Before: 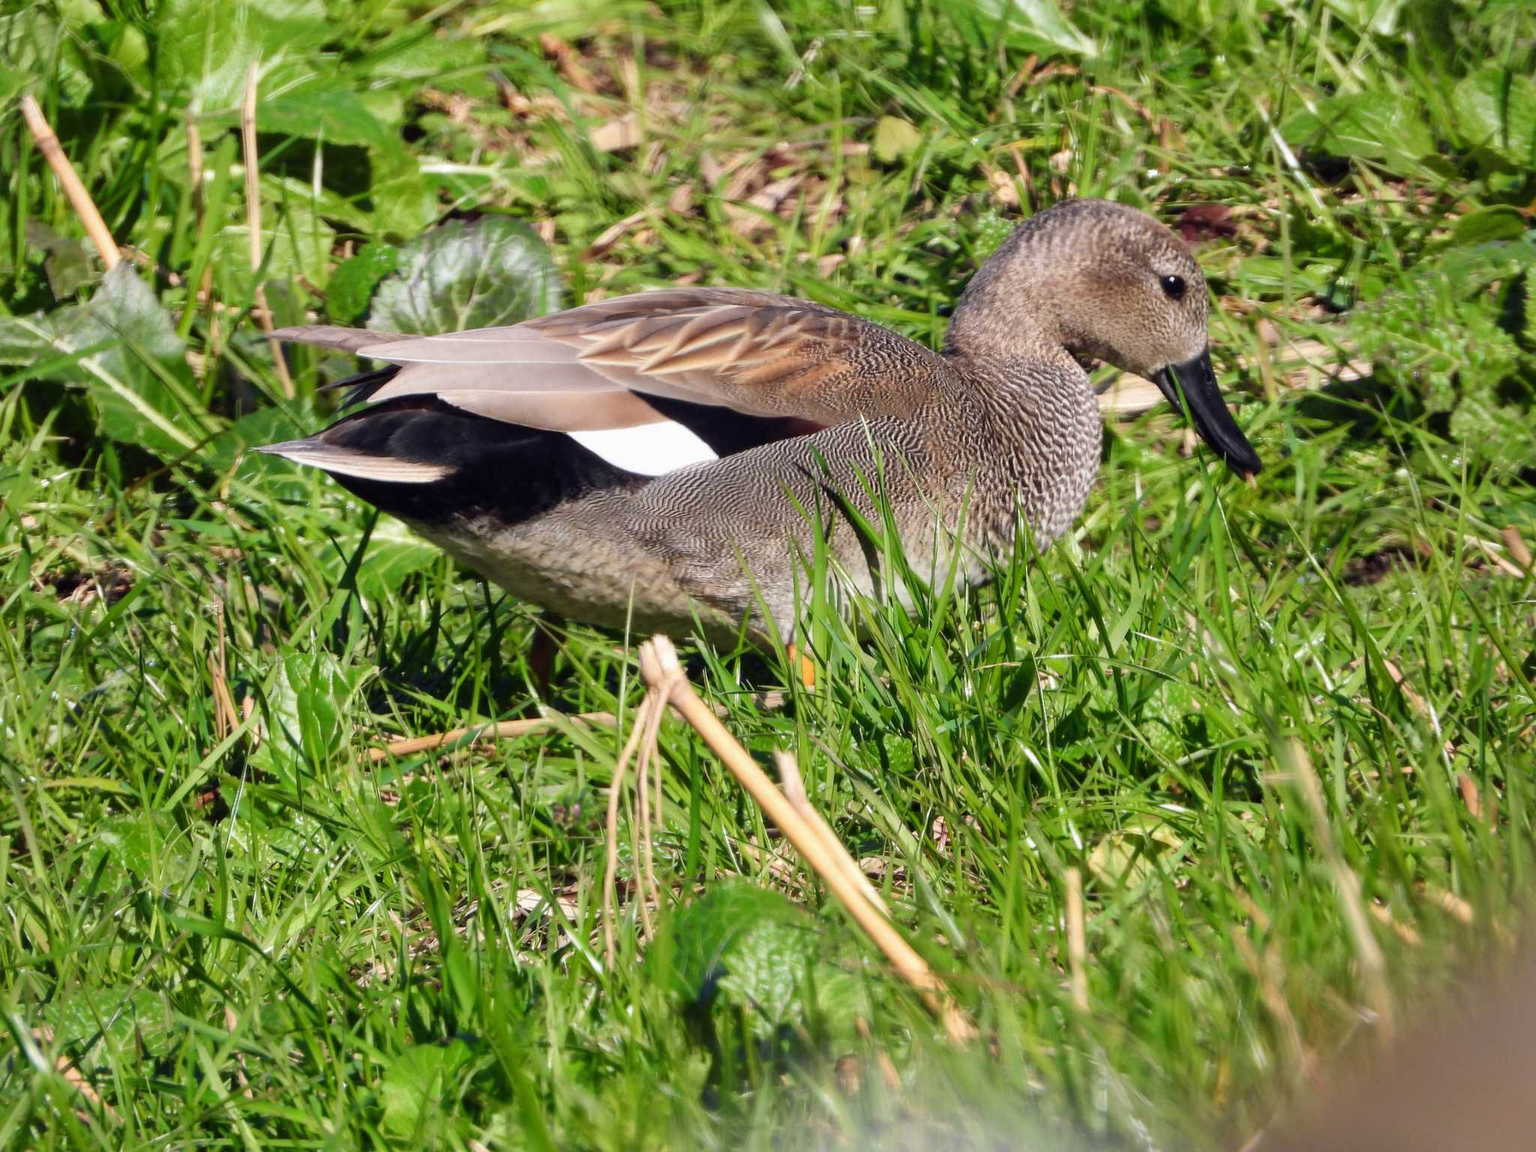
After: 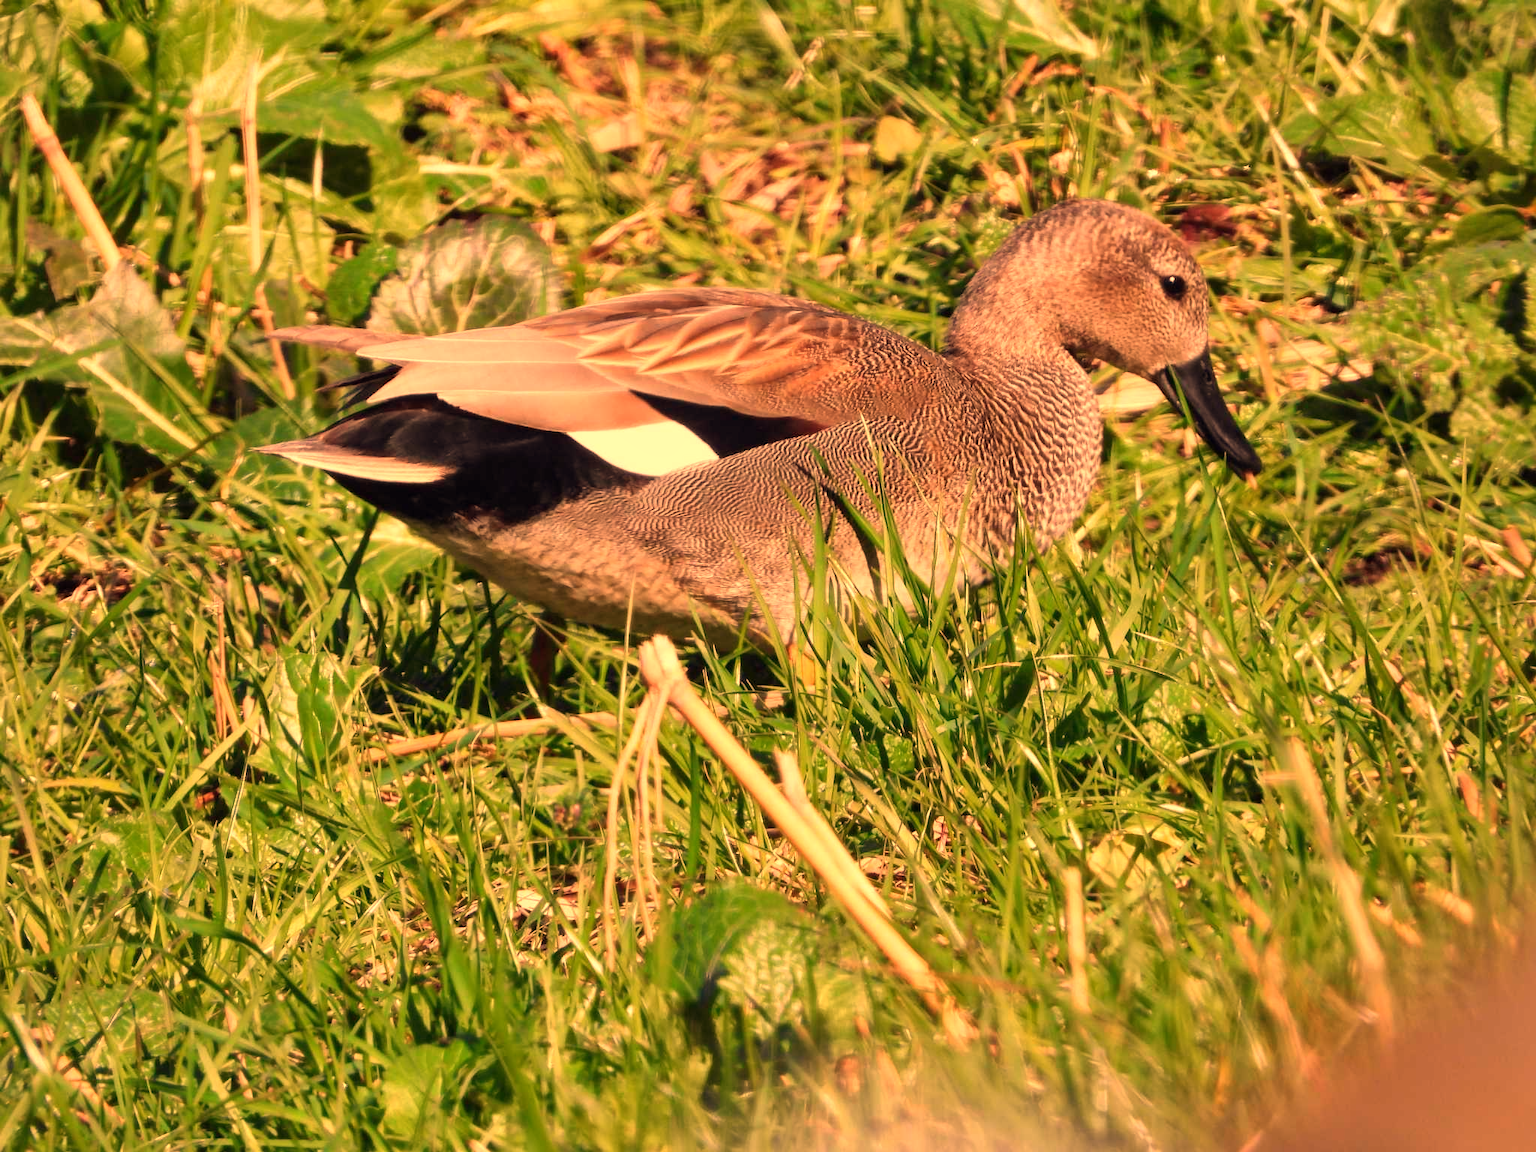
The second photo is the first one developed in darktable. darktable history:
white balance: red 1.467, blue 0.684
shadows and highlights: shadows 32, highlights -32, soften with gaussian
